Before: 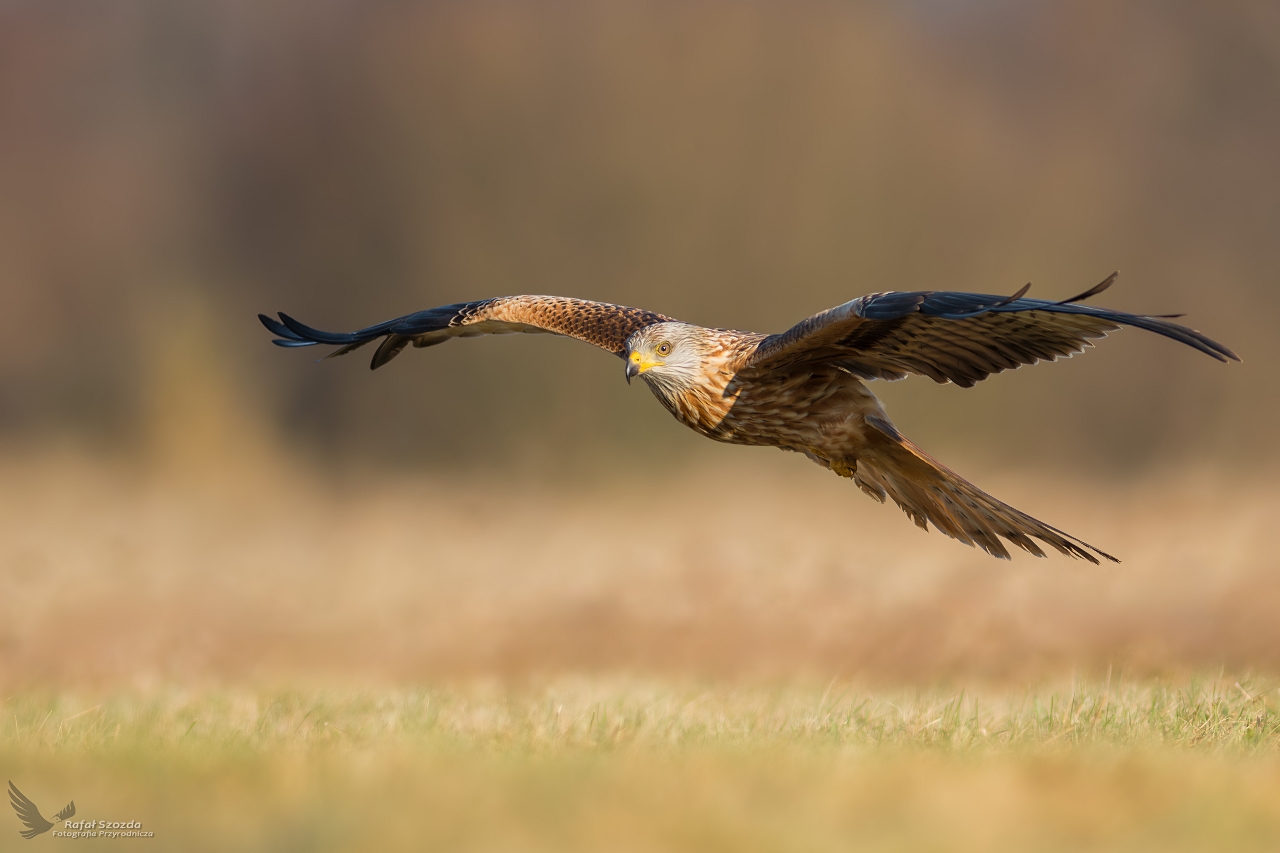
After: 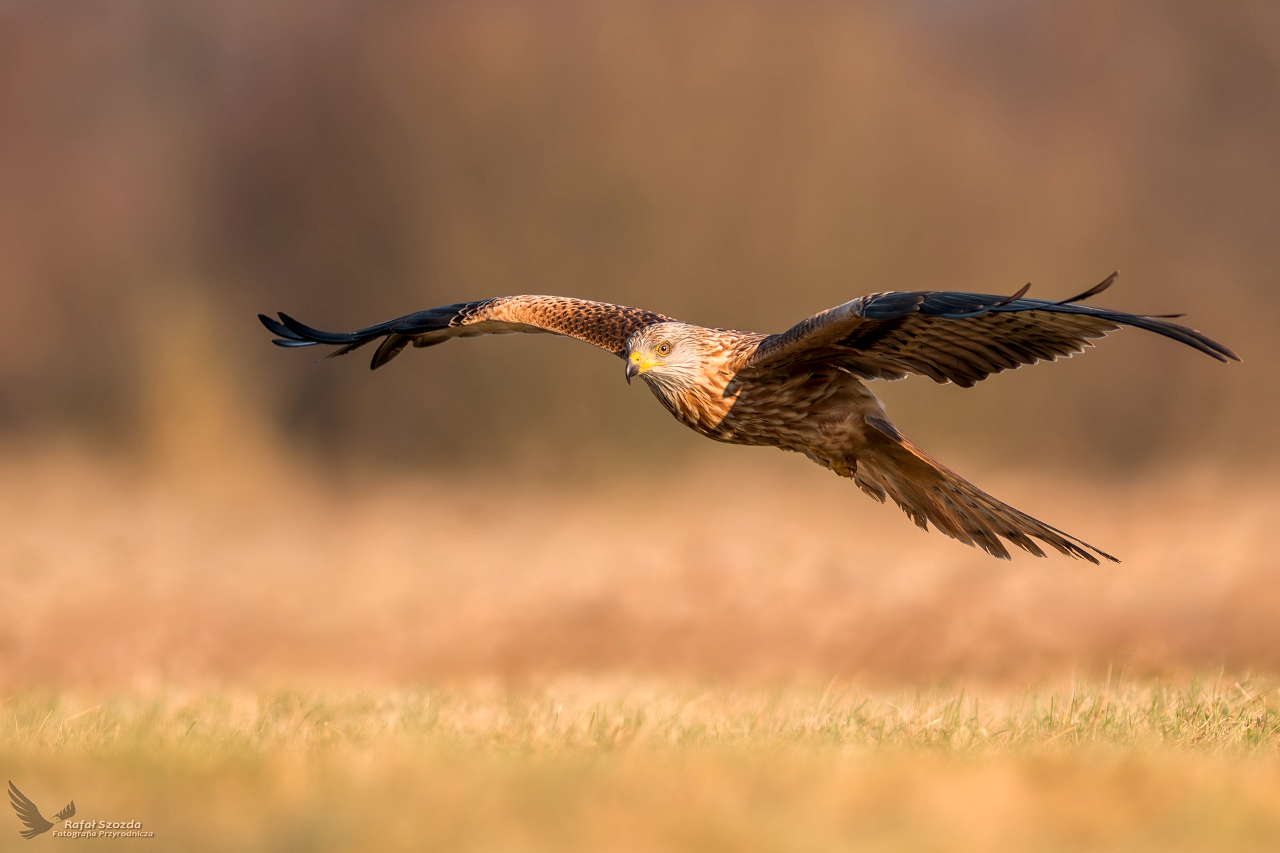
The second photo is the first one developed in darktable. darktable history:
local contrast: on, module defaults
white balance: red 1.127, blue 0.943
